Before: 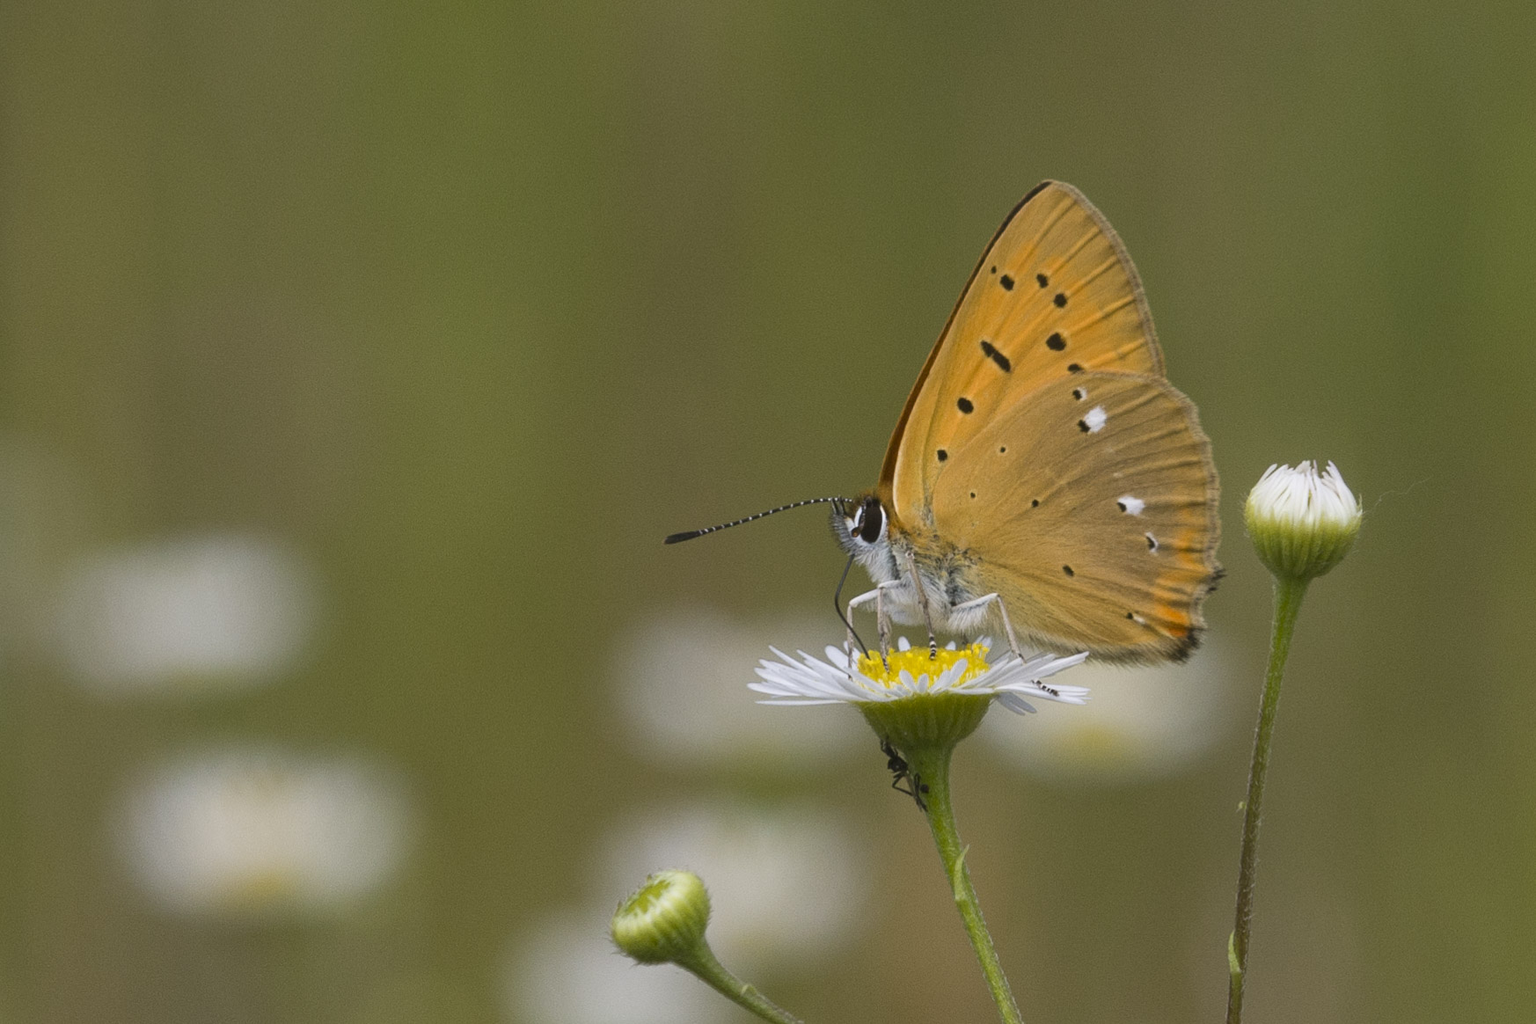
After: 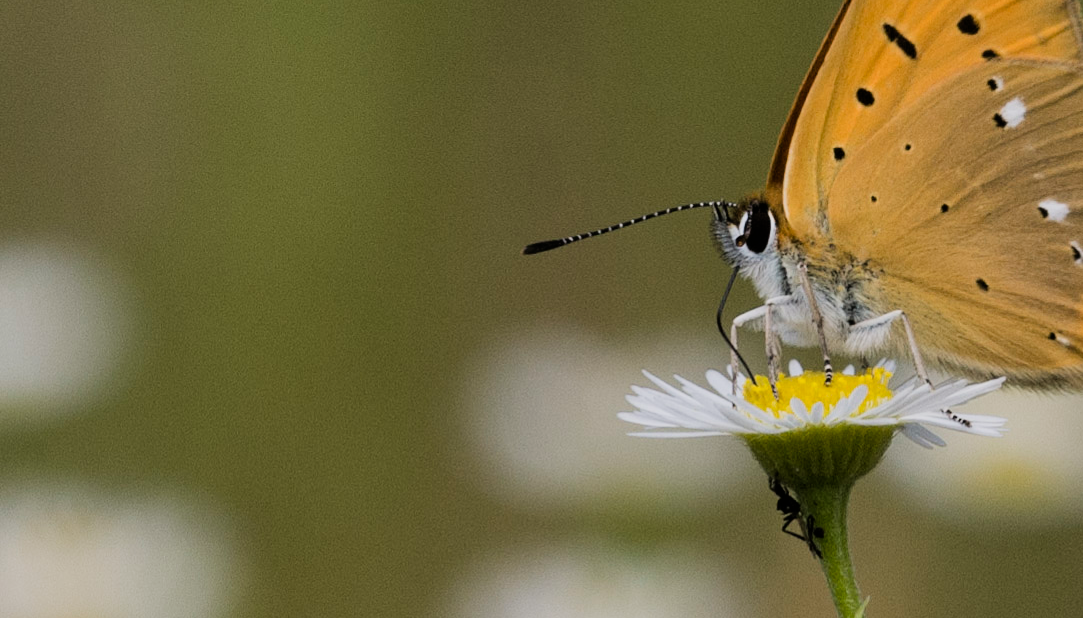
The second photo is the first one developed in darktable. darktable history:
crop: left 13.312%, top 31.28%, right 24.627%, bottom 15.582%
filmic rgb: black relative exposure -5 EV, hardness 2.88, contrast 1.3, highlights saturation mix -30%
